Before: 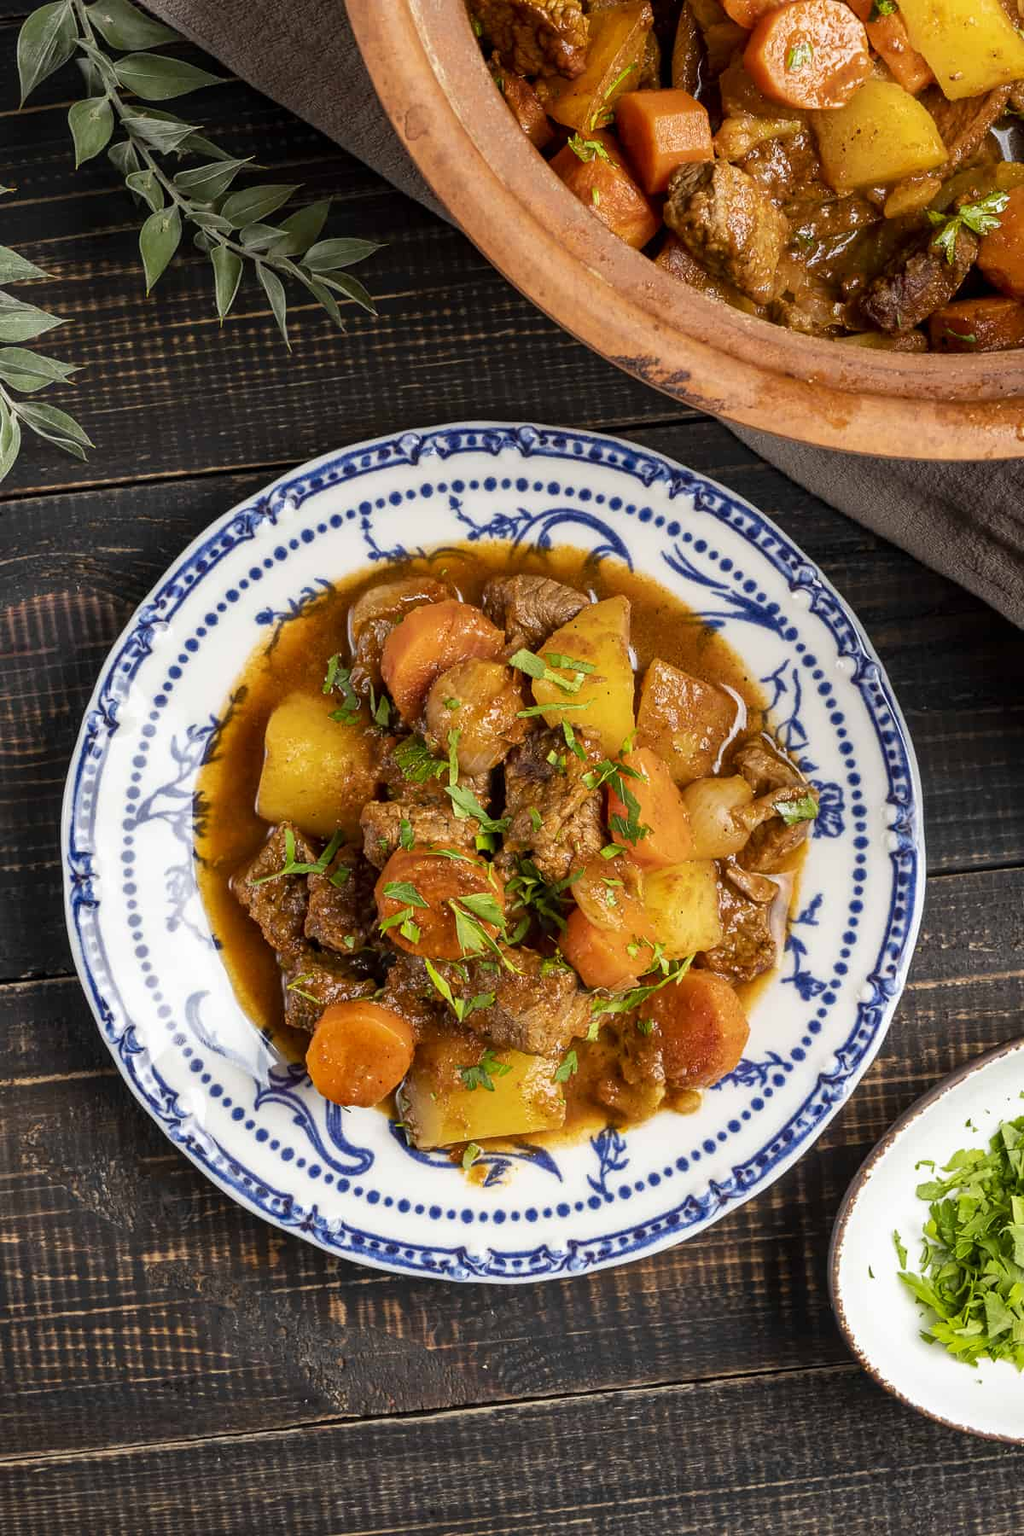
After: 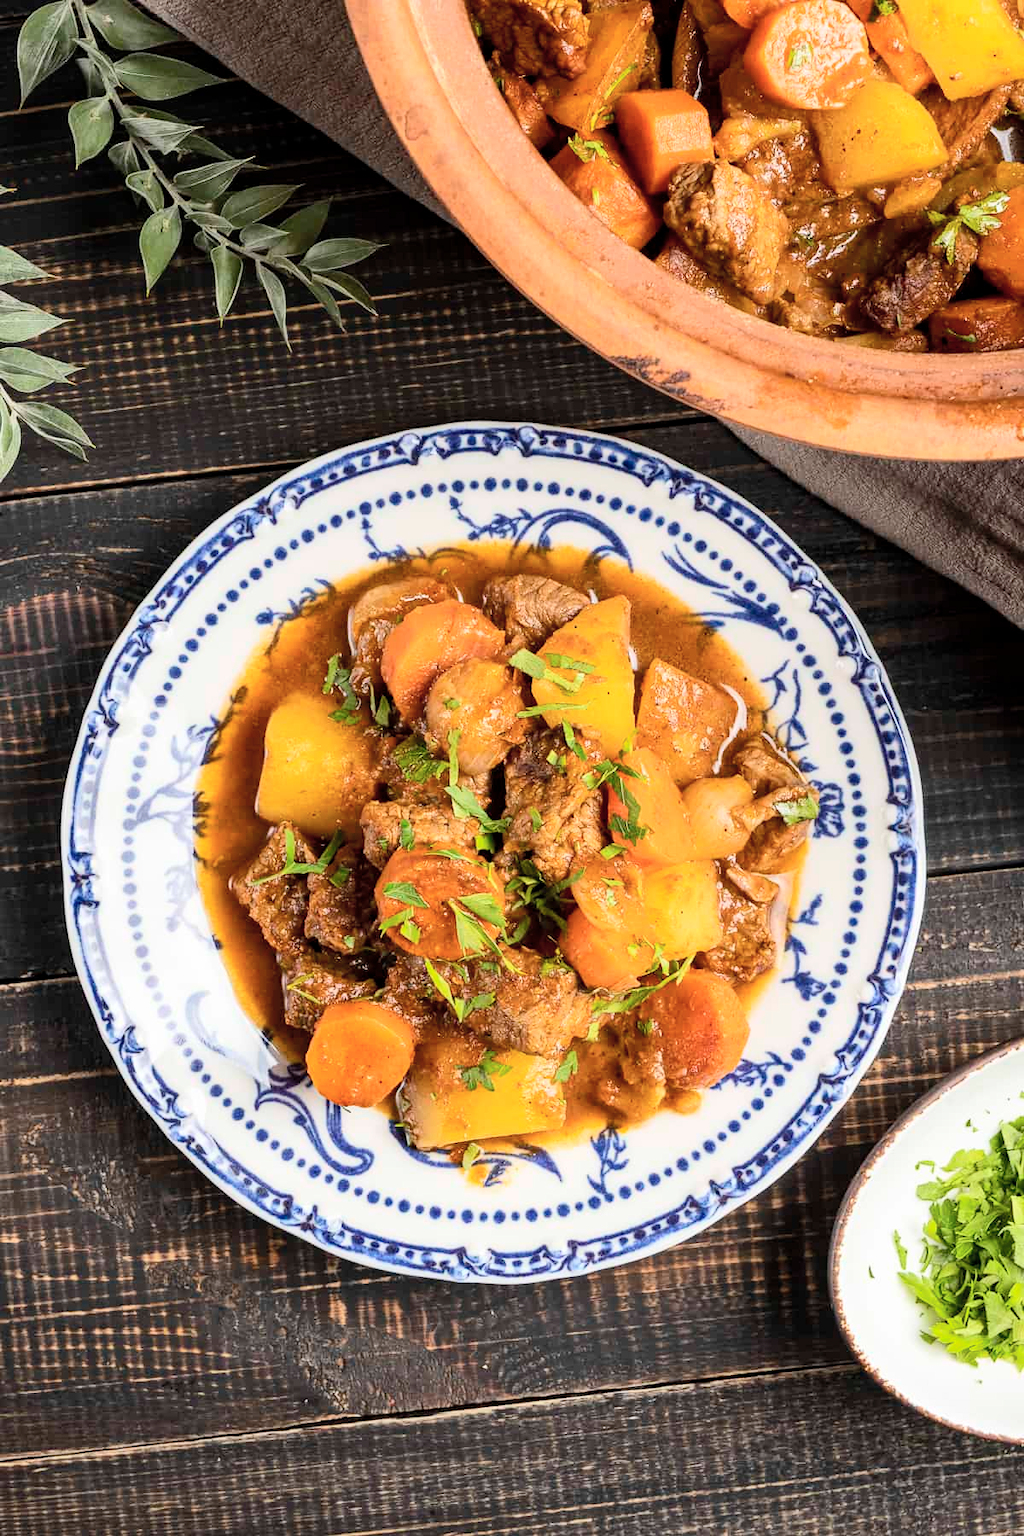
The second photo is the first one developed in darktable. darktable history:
tone curve: curves: ch0 [(0, 0) (0.003, 0.003) (0.011, 0.014) (0.025, 0.033) (0.044, 0.06) (0.069, 0.096) (0.1, 0.132) (0.136, 0.174) (0.177, 0.226) (0.224, 0.282) (0.277, 0.352) (0.335, 0.435) (0.399, 0.524) (0.468, 0.615) (0.543, 0.695) (0.623, 0.771) (0.709, 0.835) (0.801, 0.894) (0.898, 0.944) (1, 1)], color space Lab, independent channels, preserve colors none
